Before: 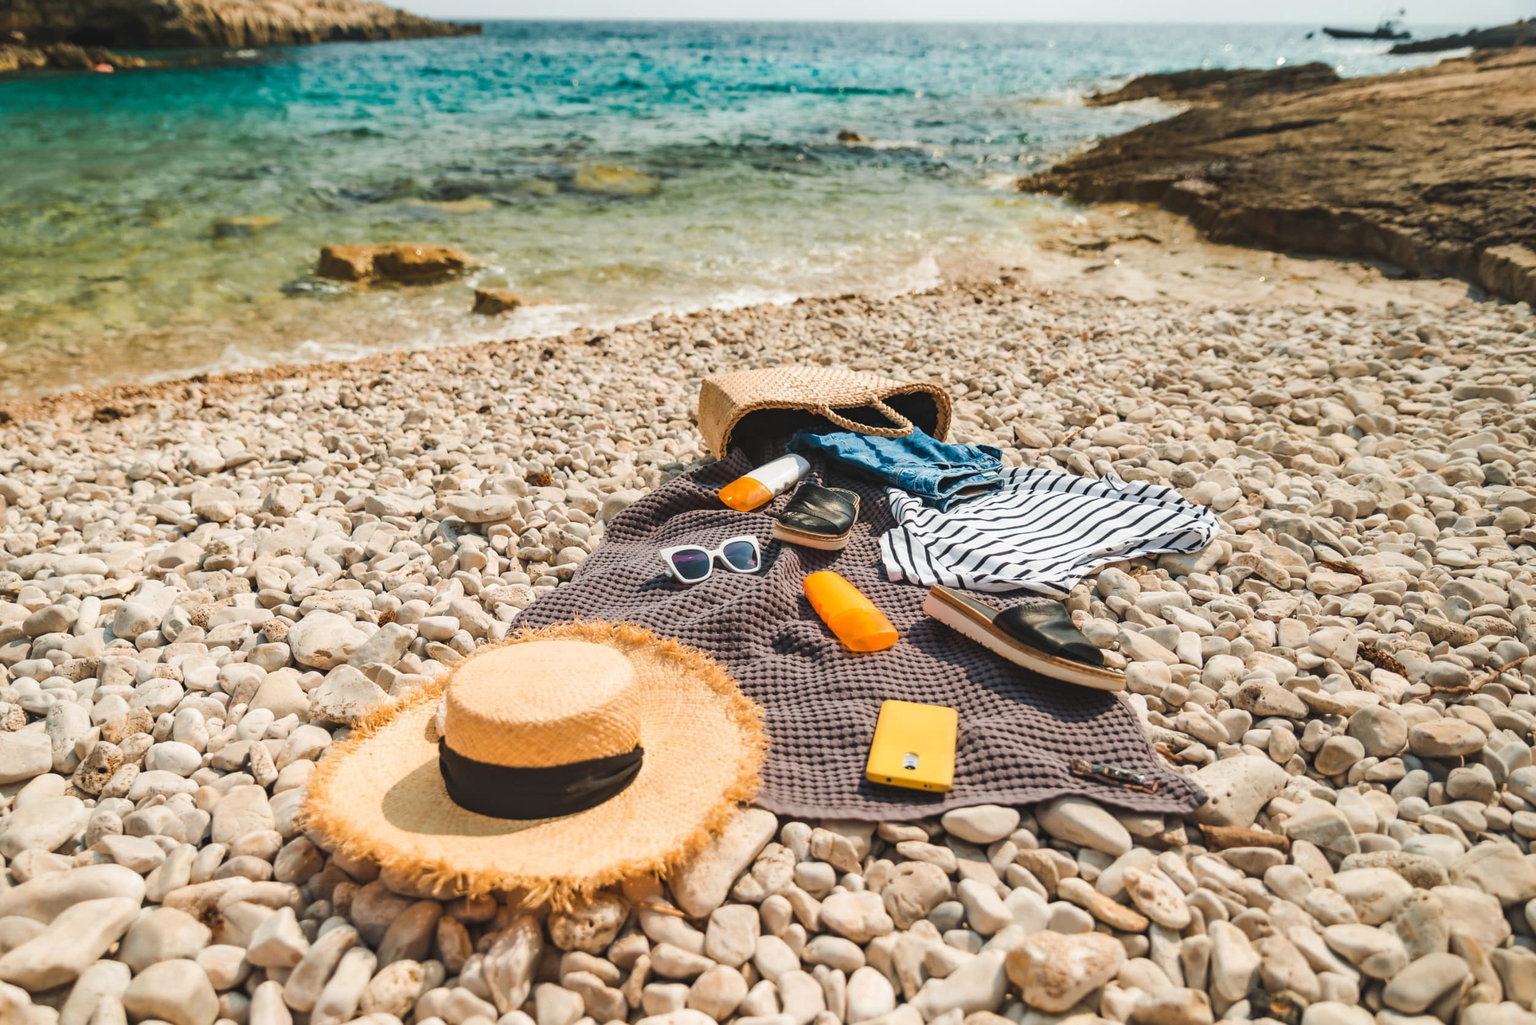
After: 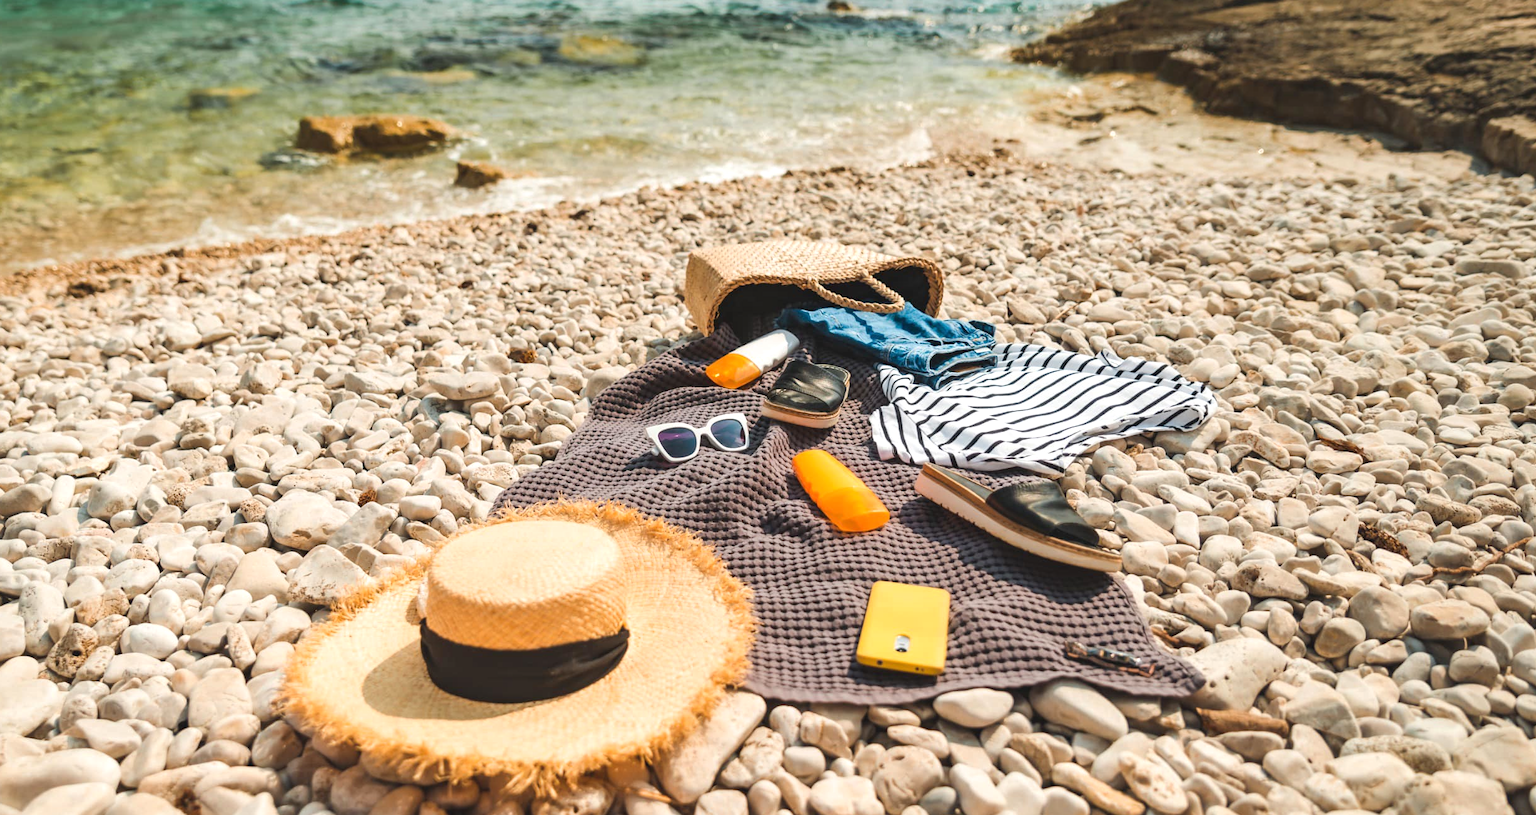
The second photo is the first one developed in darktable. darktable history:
exposure: exposure 0.207 EV, compensate highlight preservation false
tone equalizer: on, module defaults
crop and rotate: left 1.814%, top 12.818%, right 0.25%, bottom 9.225%
